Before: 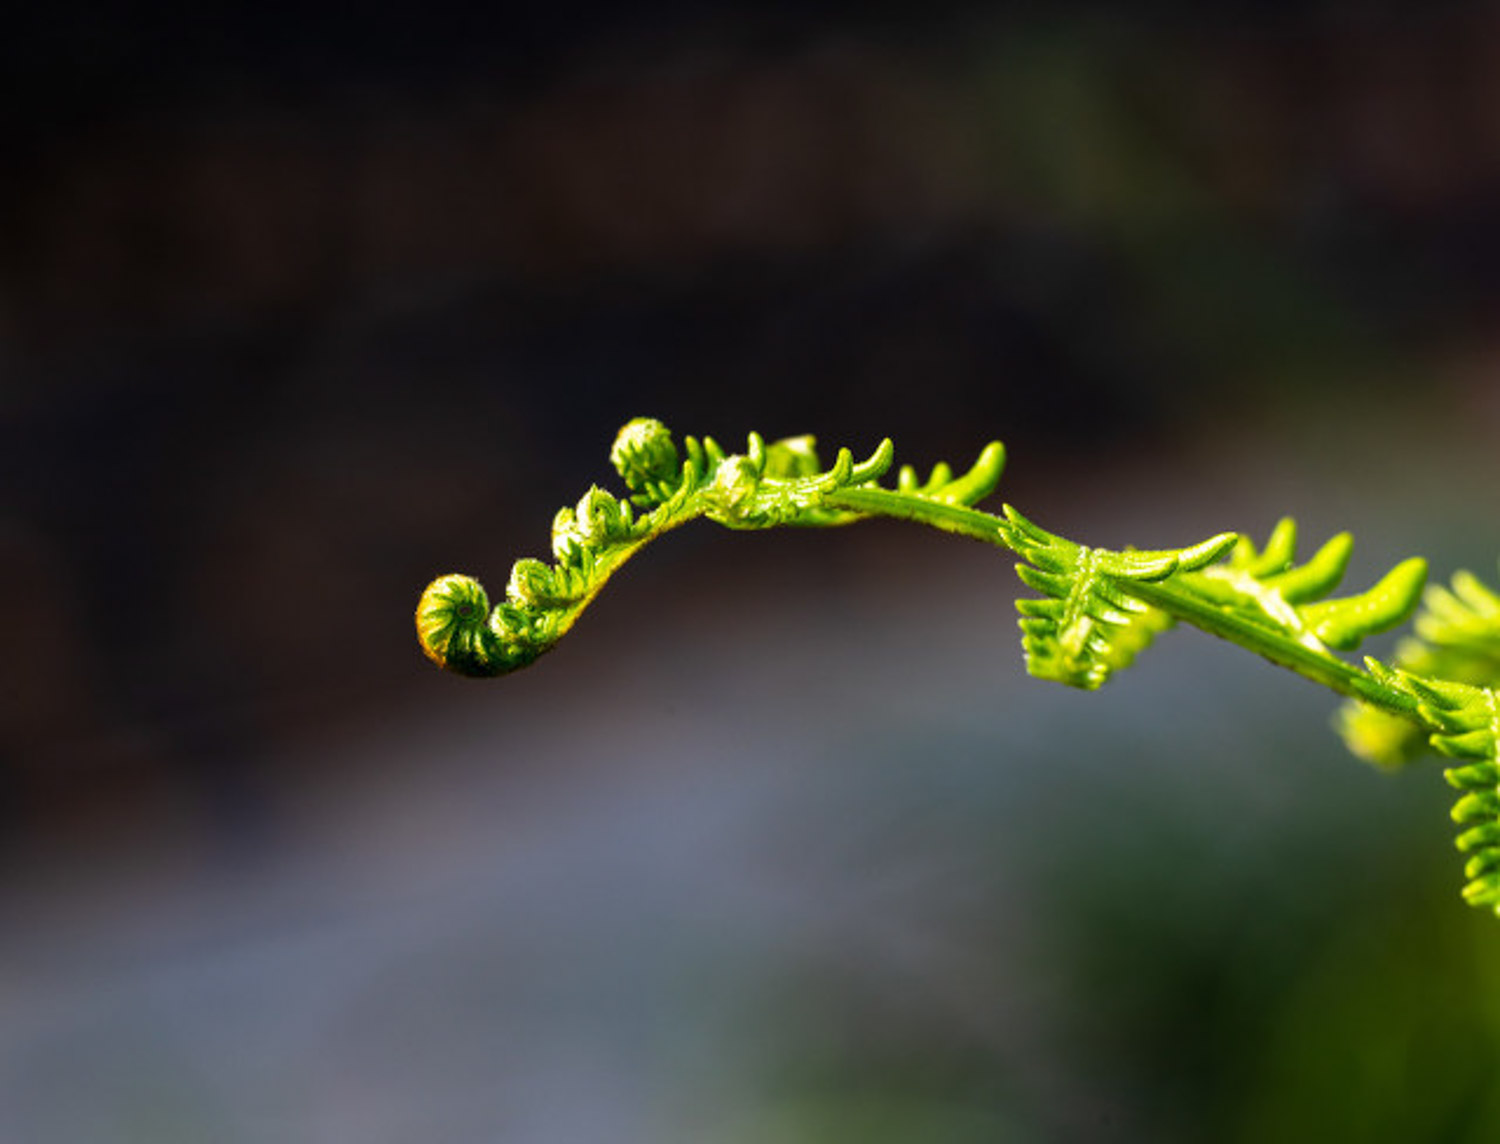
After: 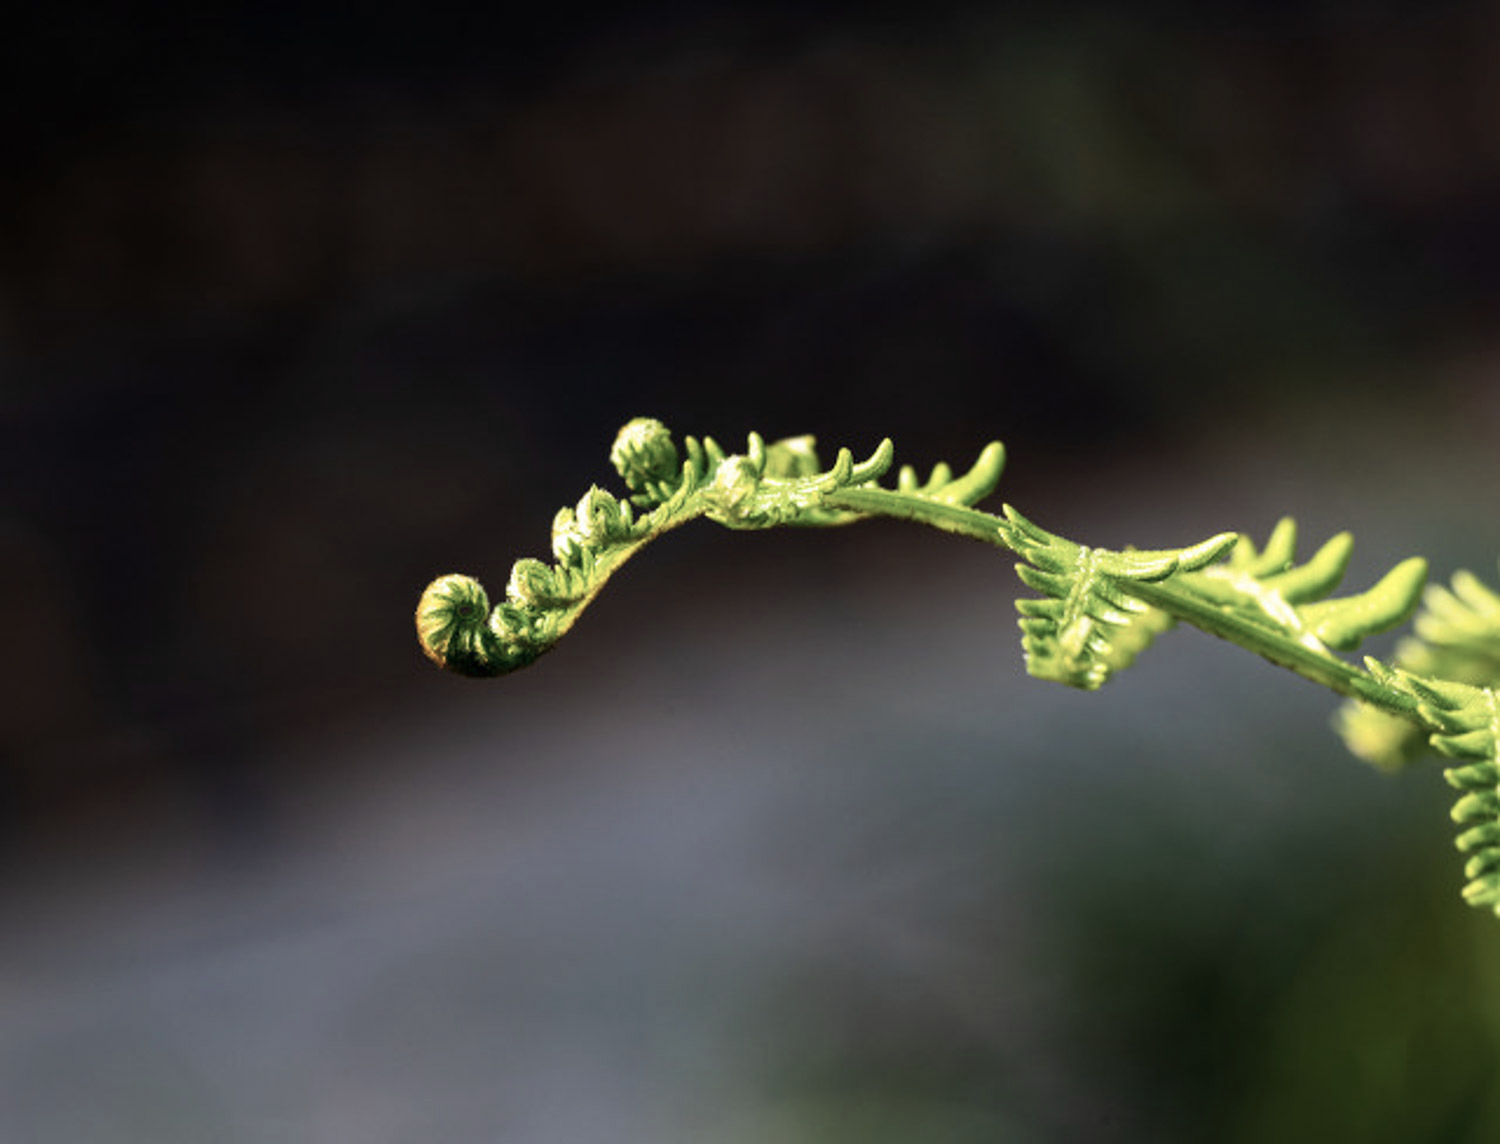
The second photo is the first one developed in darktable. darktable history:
contrast brightness saturation: contrast 0.102, saturation -0.364
